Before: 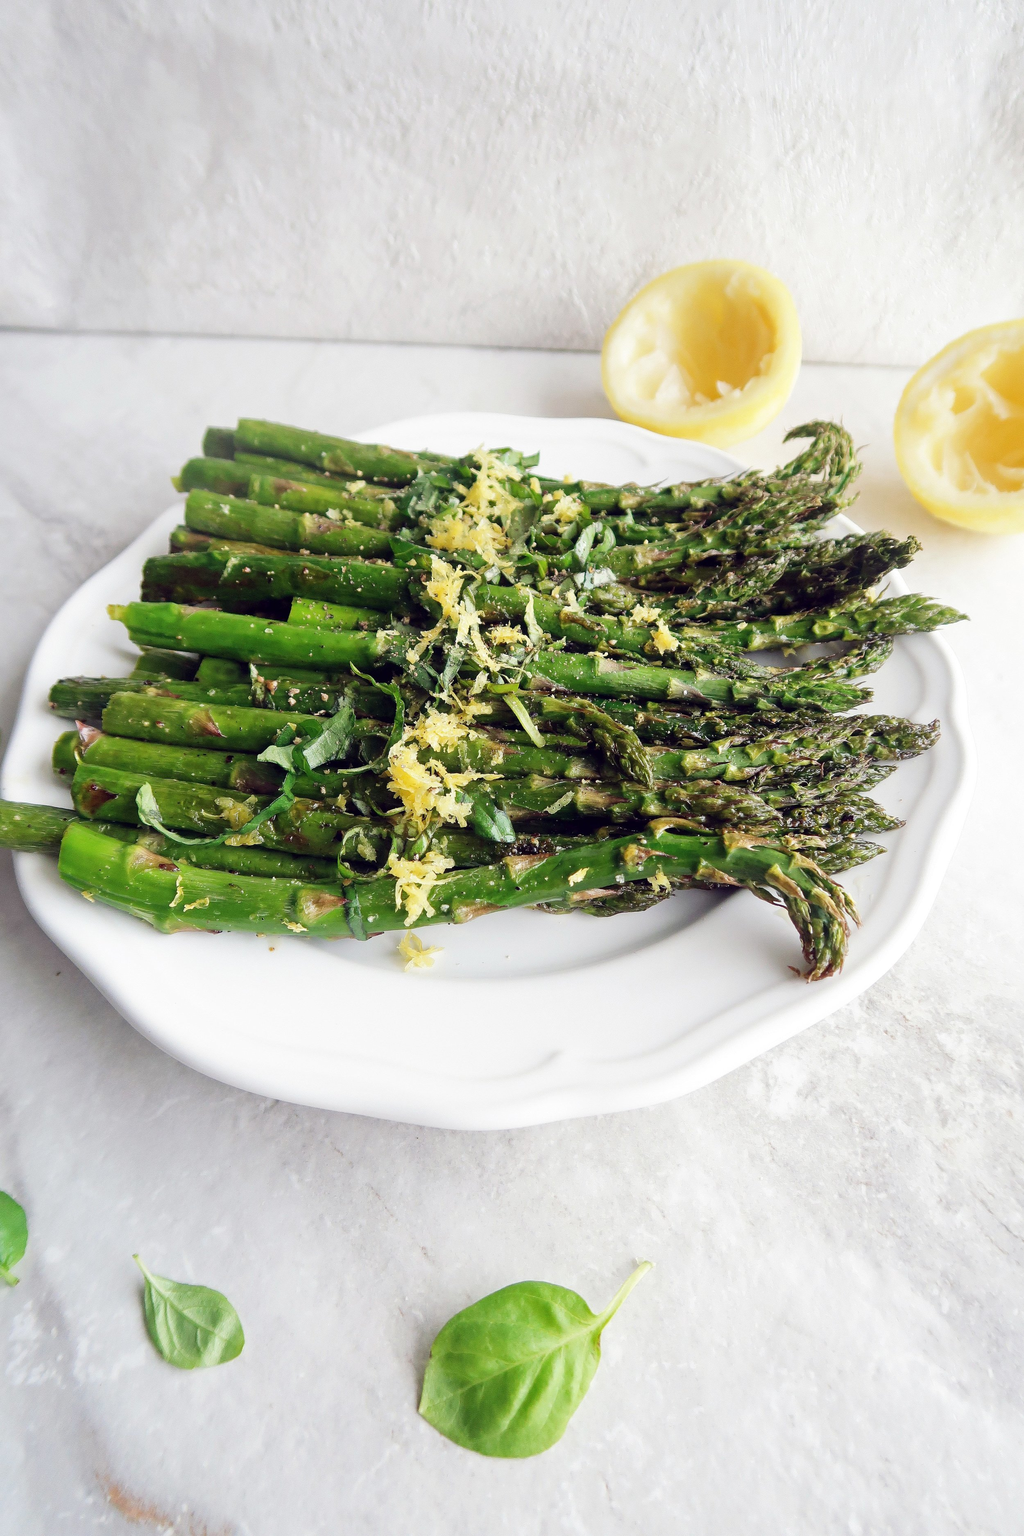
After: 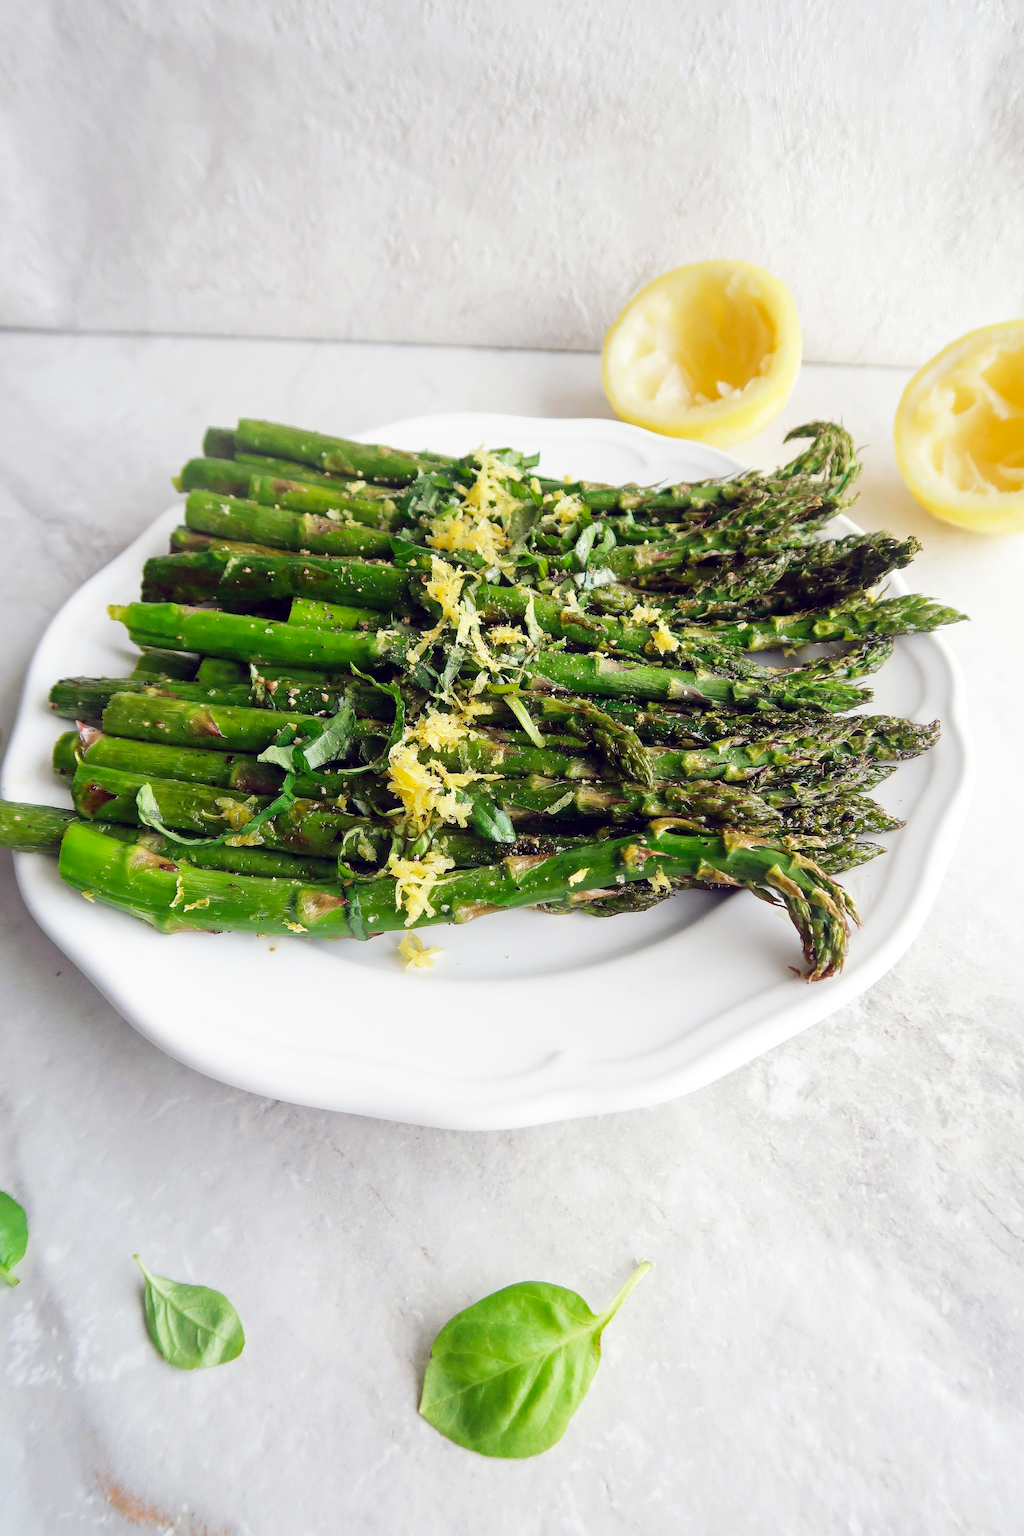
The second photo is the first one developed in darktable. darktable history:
contrast brightness saturation: contrast 0.039, saturation 0.161
